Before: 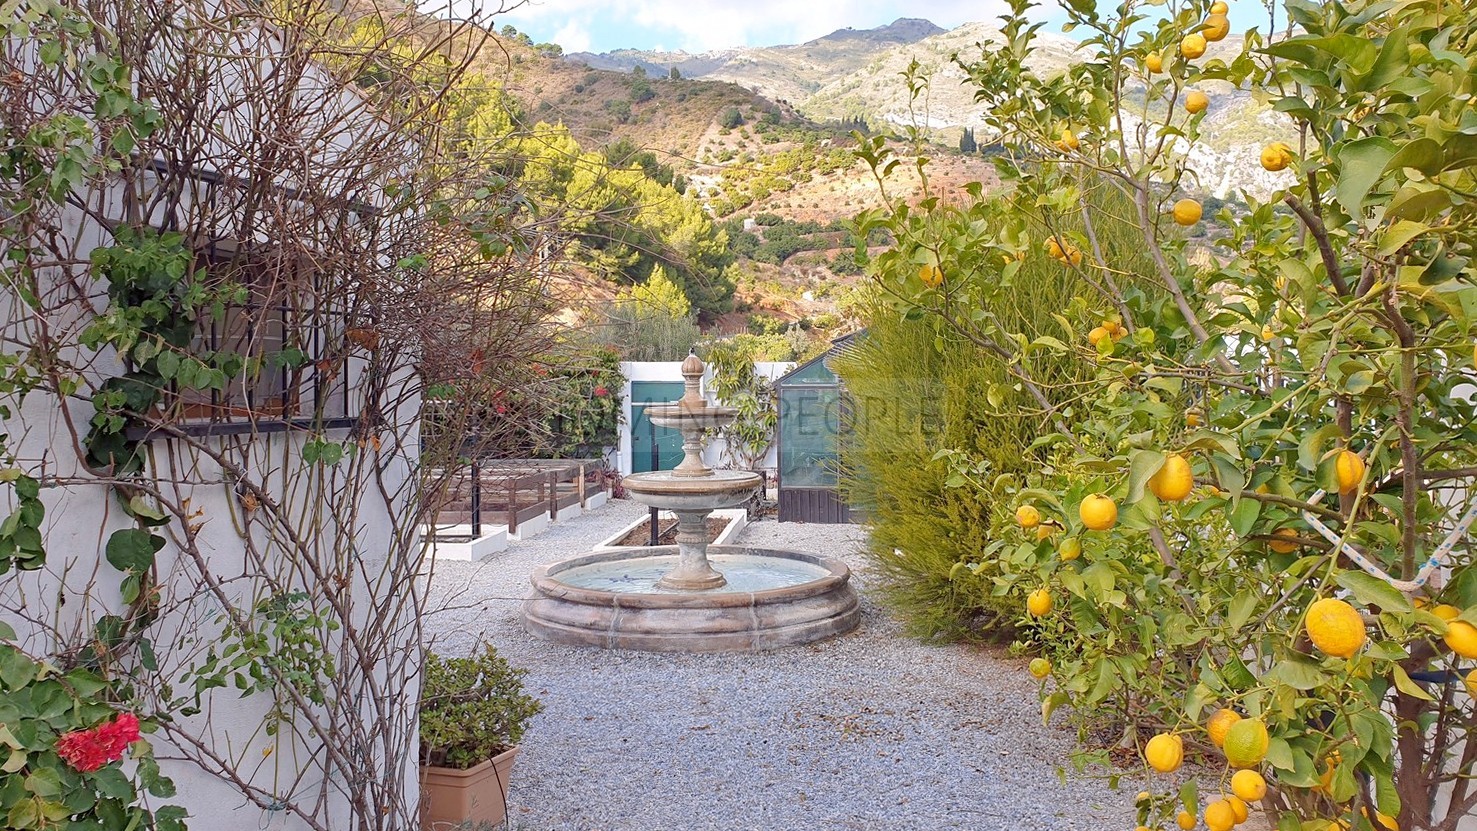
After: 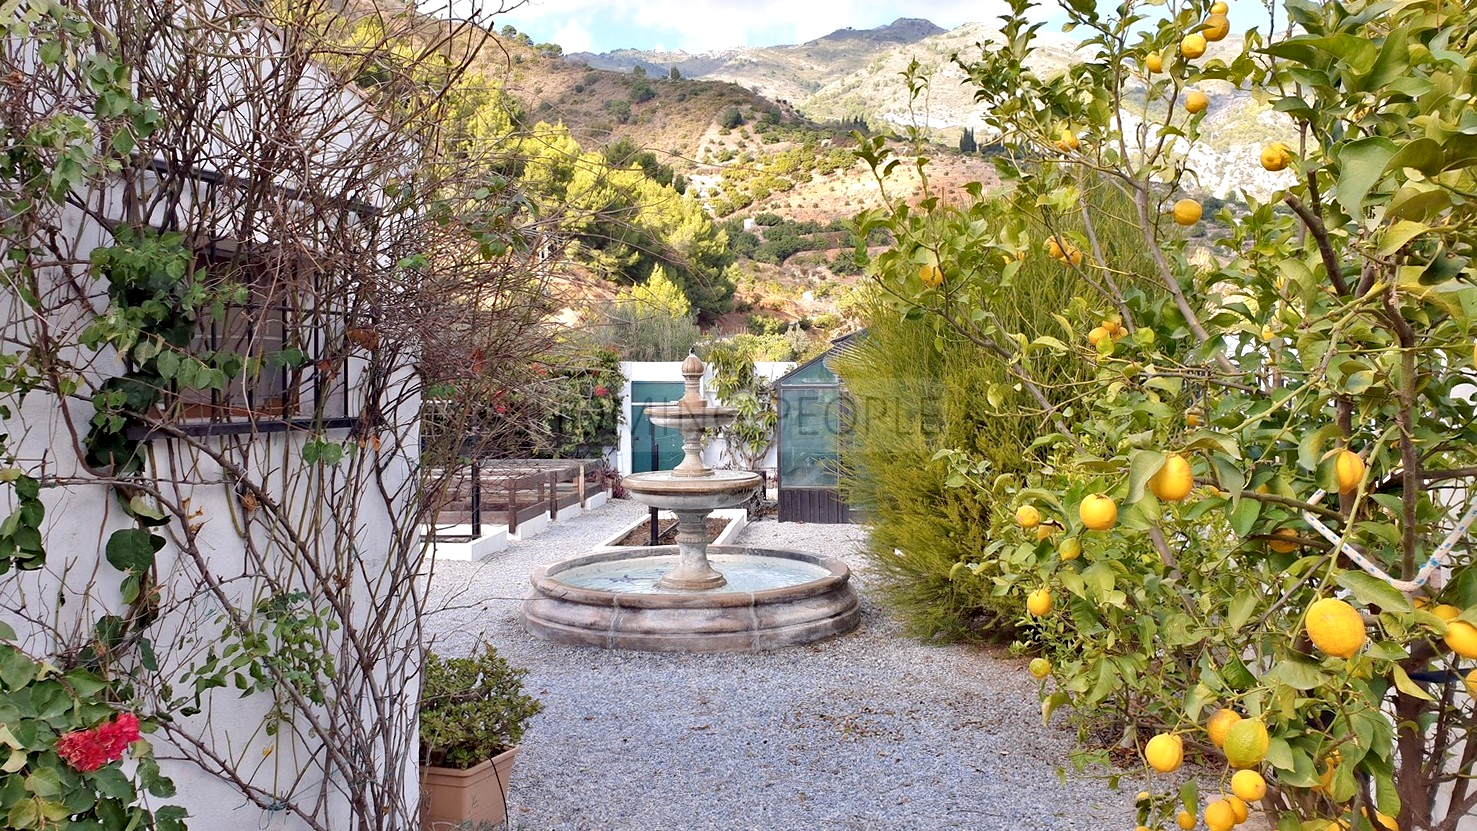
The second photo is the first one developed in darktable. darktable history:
contrast equalizer: y [[0.513, 0.565, 0.608, 0.562, 0.512, 0.5], [0.5 ×6], [0.5, 0.5, 0.5, 0.528, 0.598, 0.658], [0 ×6], [0 ×6]]
